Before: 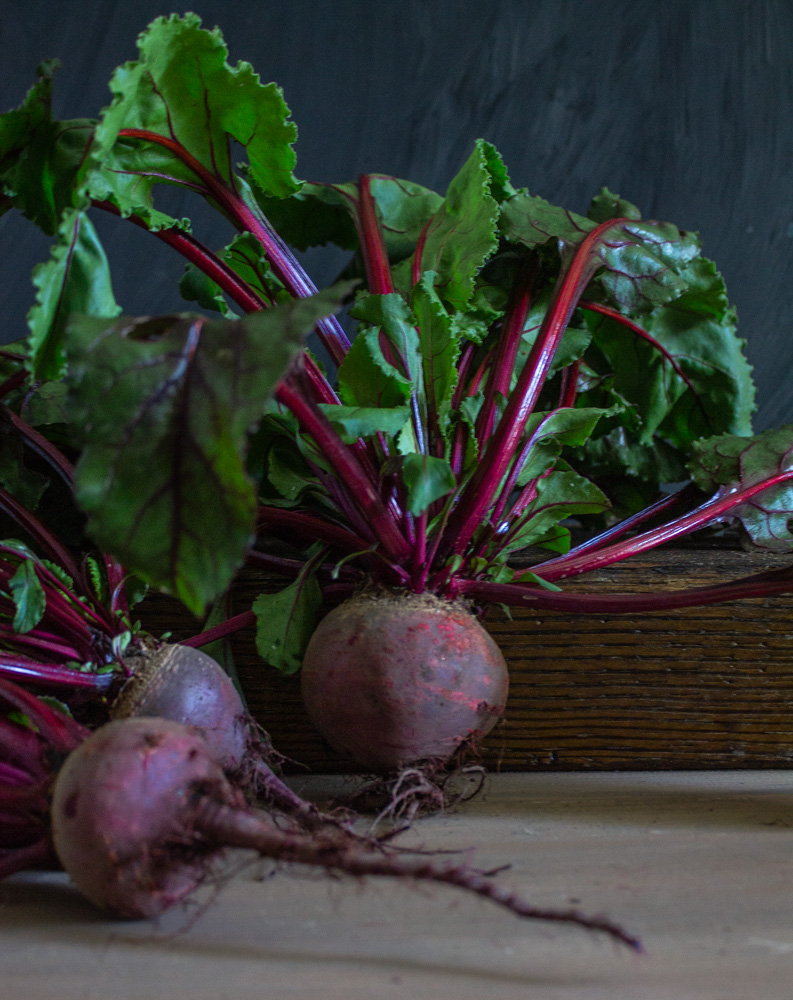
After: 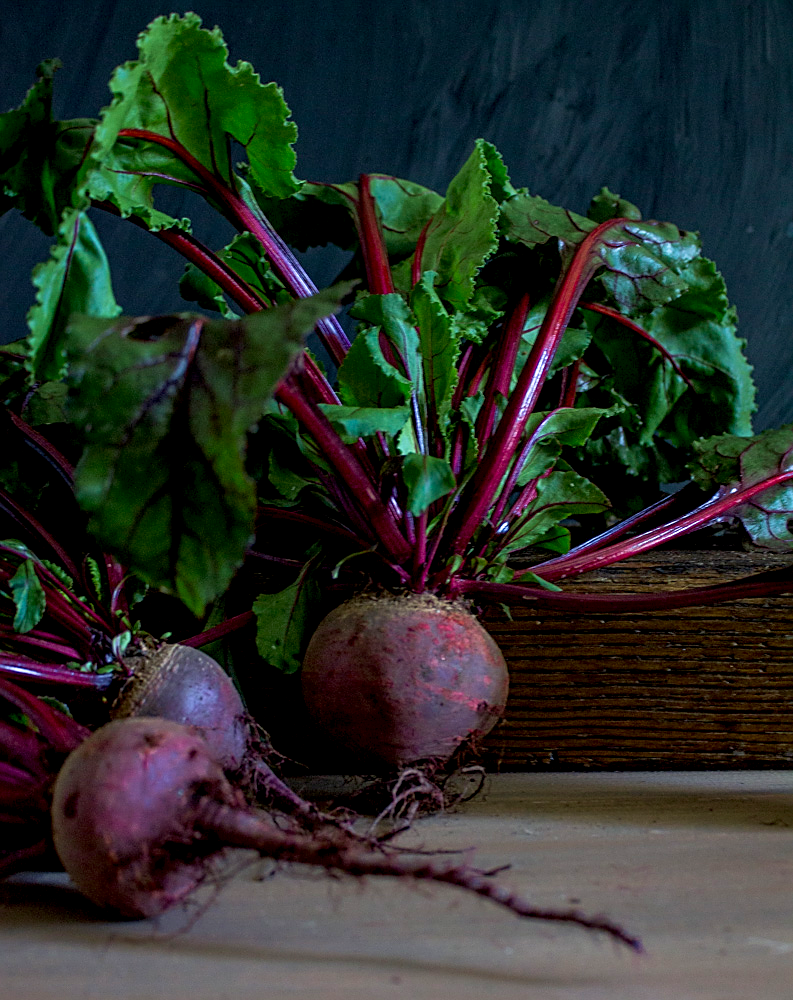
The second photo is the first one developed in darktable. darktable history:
sharpen: on, module defaults
exposure: black level correction 0.01, exposure 0.011 EV, compensate highlight preservation false
velvia: on, module defaults
